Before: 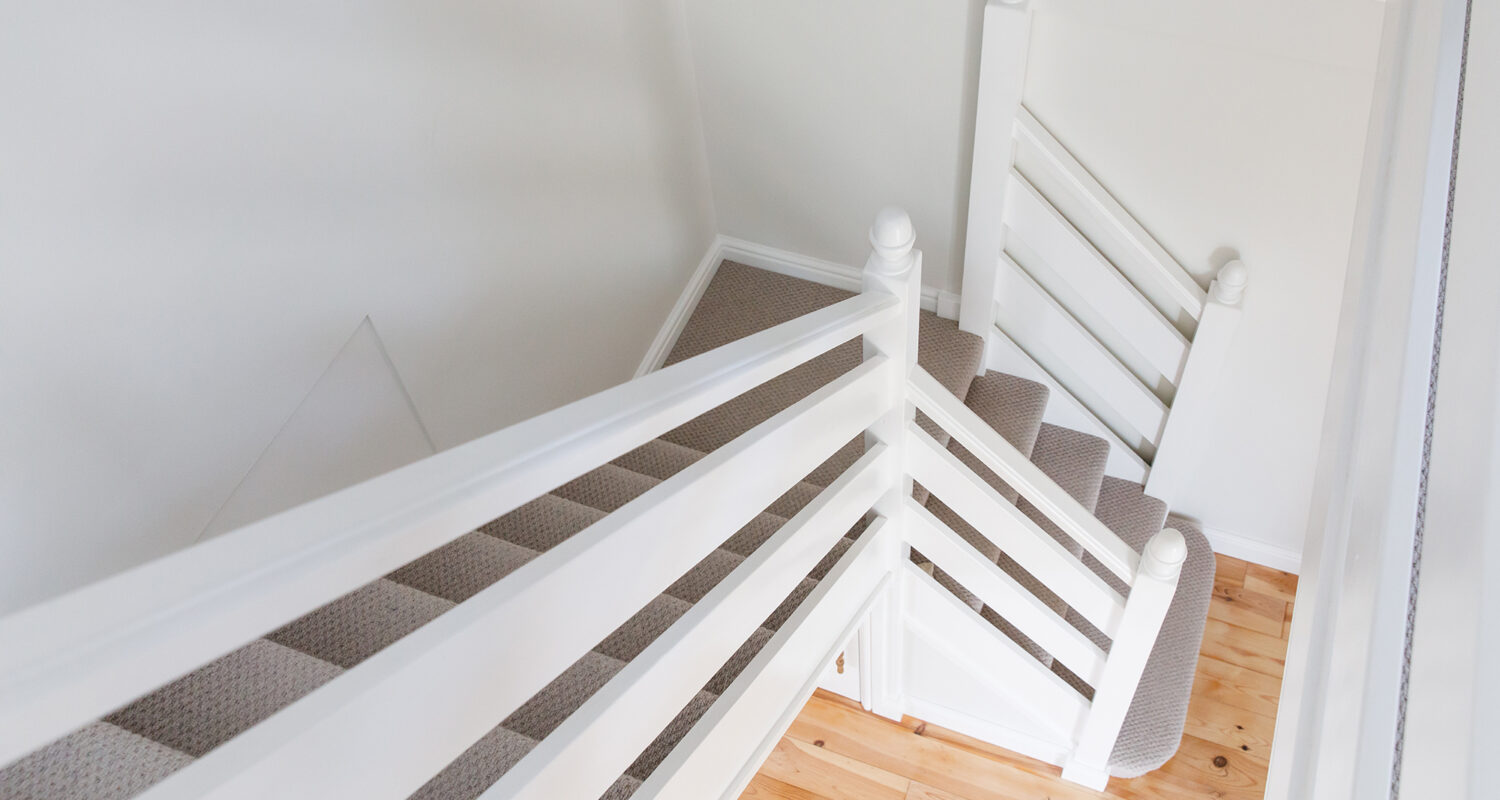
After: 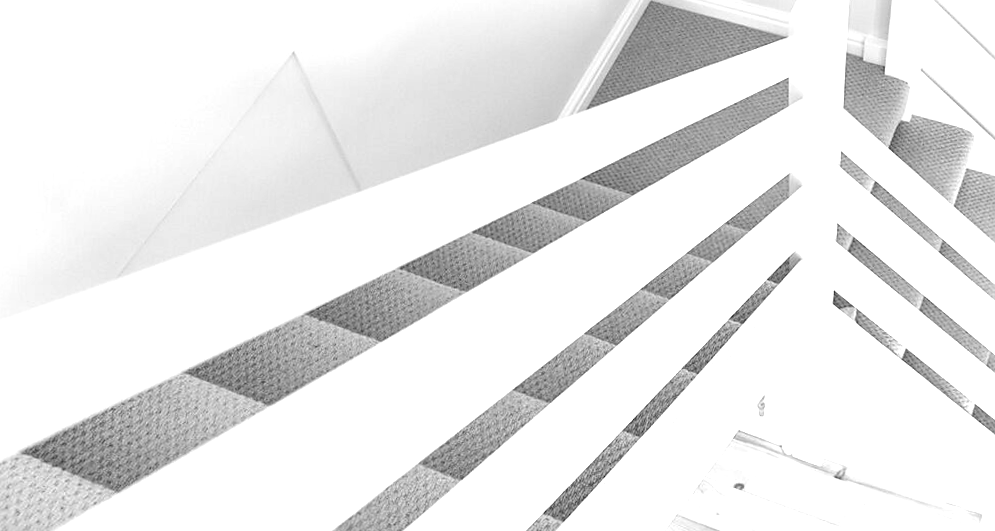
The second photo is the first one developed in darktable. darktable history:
sharpen: radius 1.864, amount 0.398, threshold 1.271
exposure: exposure 1.2 EV, compensate highlight preservation false
crop and rotate: angle -0.82°, left 3.85%, top 31.828%, right 27.992%
monochrome: a 32, b 64, size 2.3
white balance: red 0.976, blue 1.04
